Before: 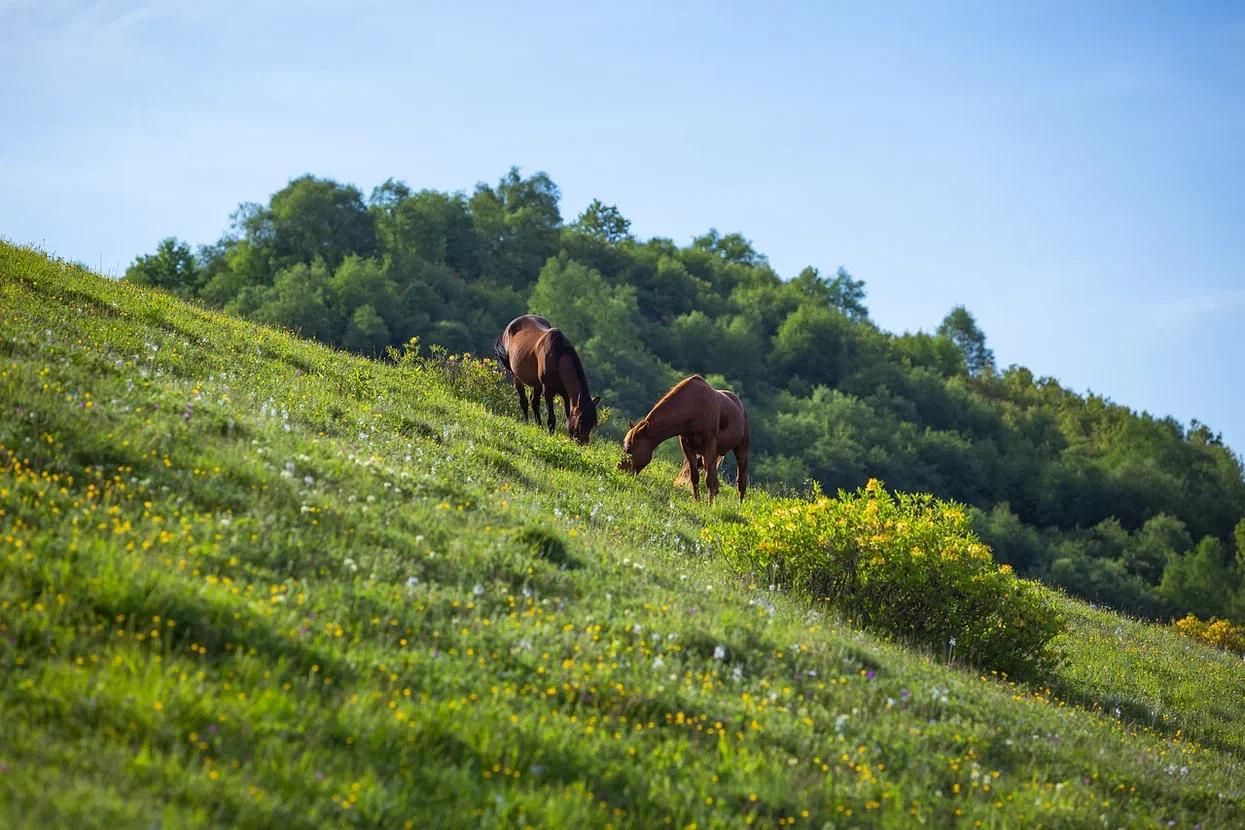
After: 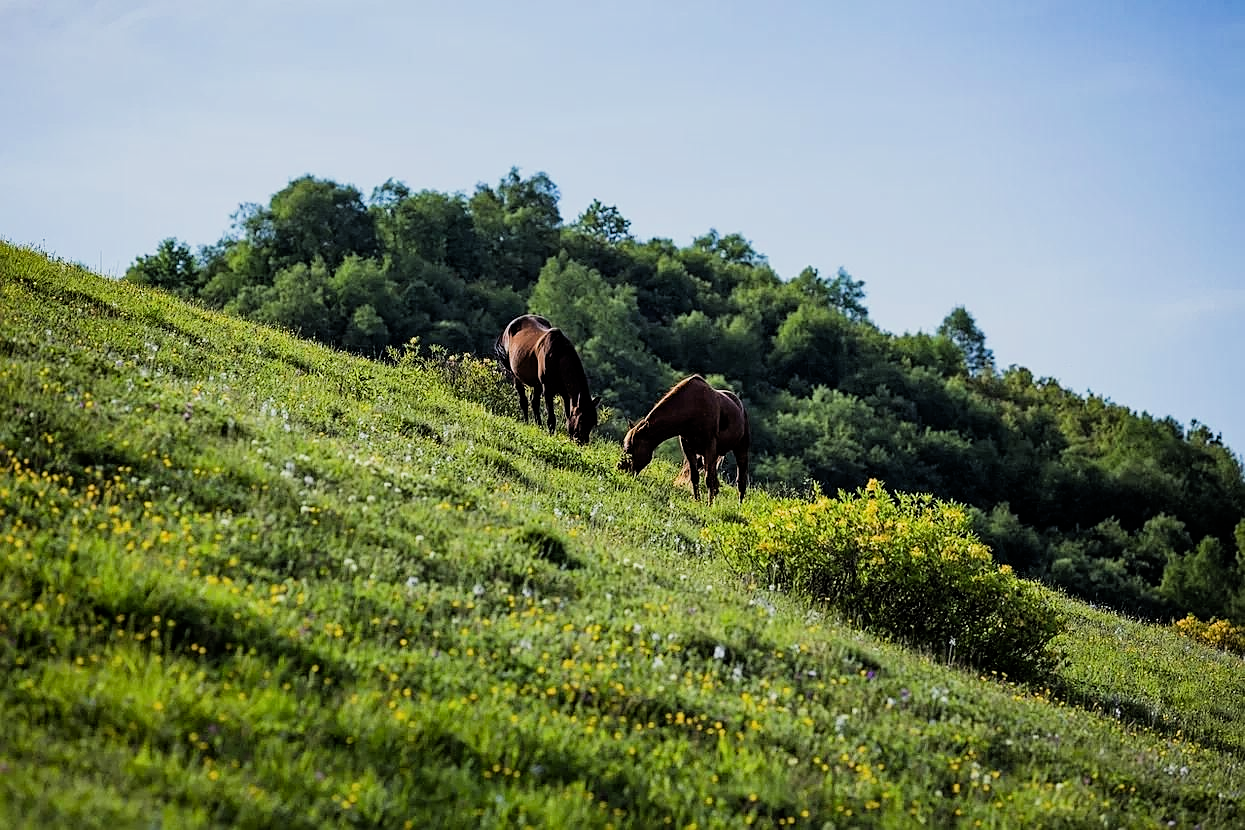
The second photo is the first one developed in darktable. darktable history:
filmic rgb: black relative exposure -5 EV, hardness 2.88, contrast 1.3, highlights saturation mix -30%
haze removal: compatibility mode true, adaptive false
sharpen: on, module defaults
